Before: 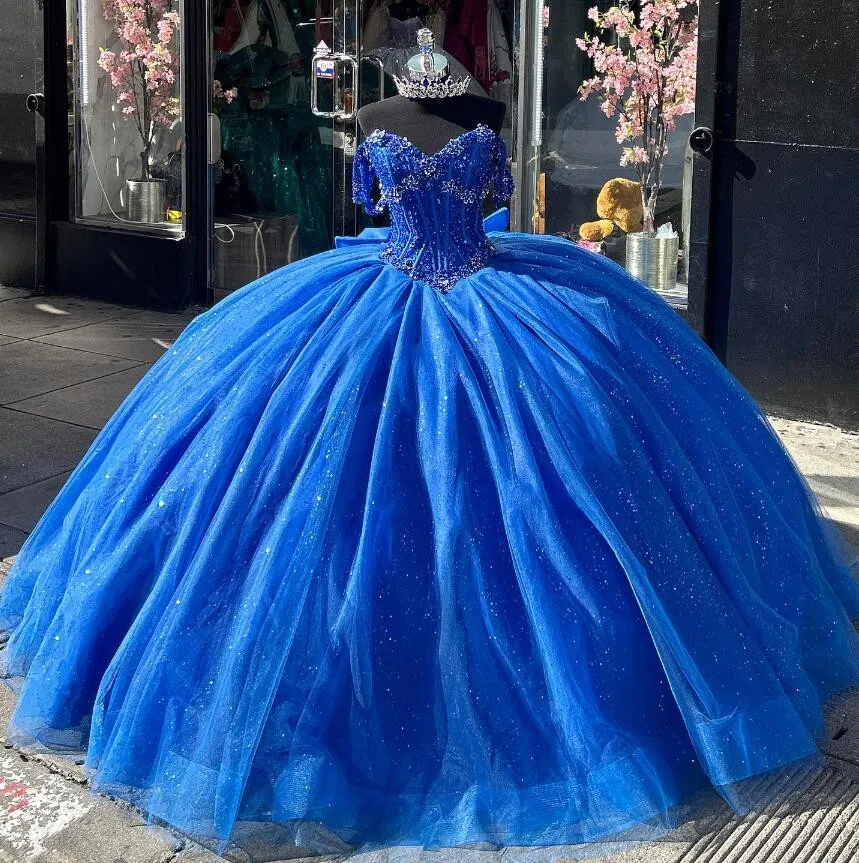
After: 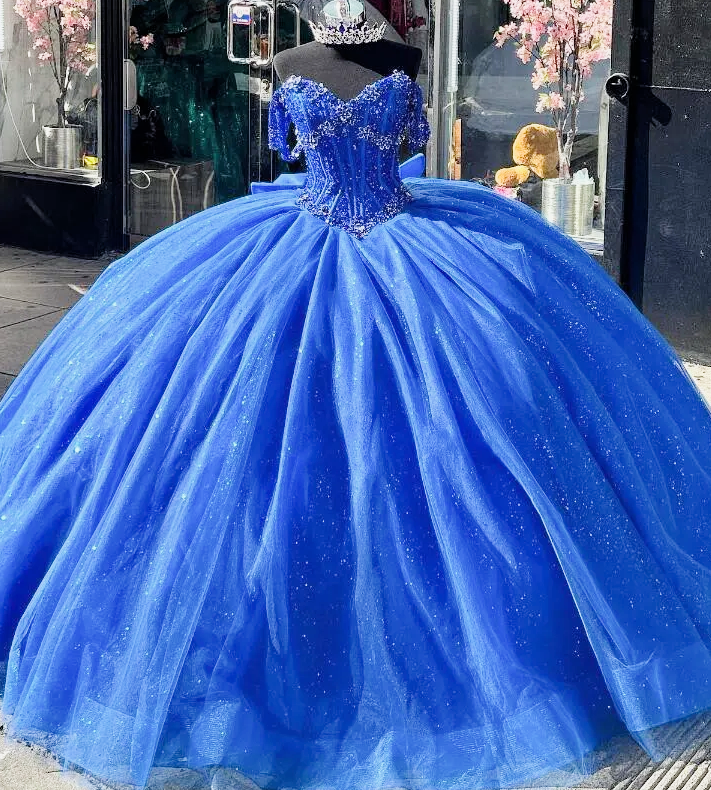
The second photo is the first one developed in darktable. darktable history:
filmic rgb: black relative exposure -7.65 EV, white relative exposure 4.56 EV, hardness 3.61
exposure: black level correction 0, exposure 1.173 EV, compensate exposure bias true, compensate highlight preservation false
crop: left 9.807%, top 6.259%, right 7.334%, bottom 2.177%
tone equalizer: on, module defaults
